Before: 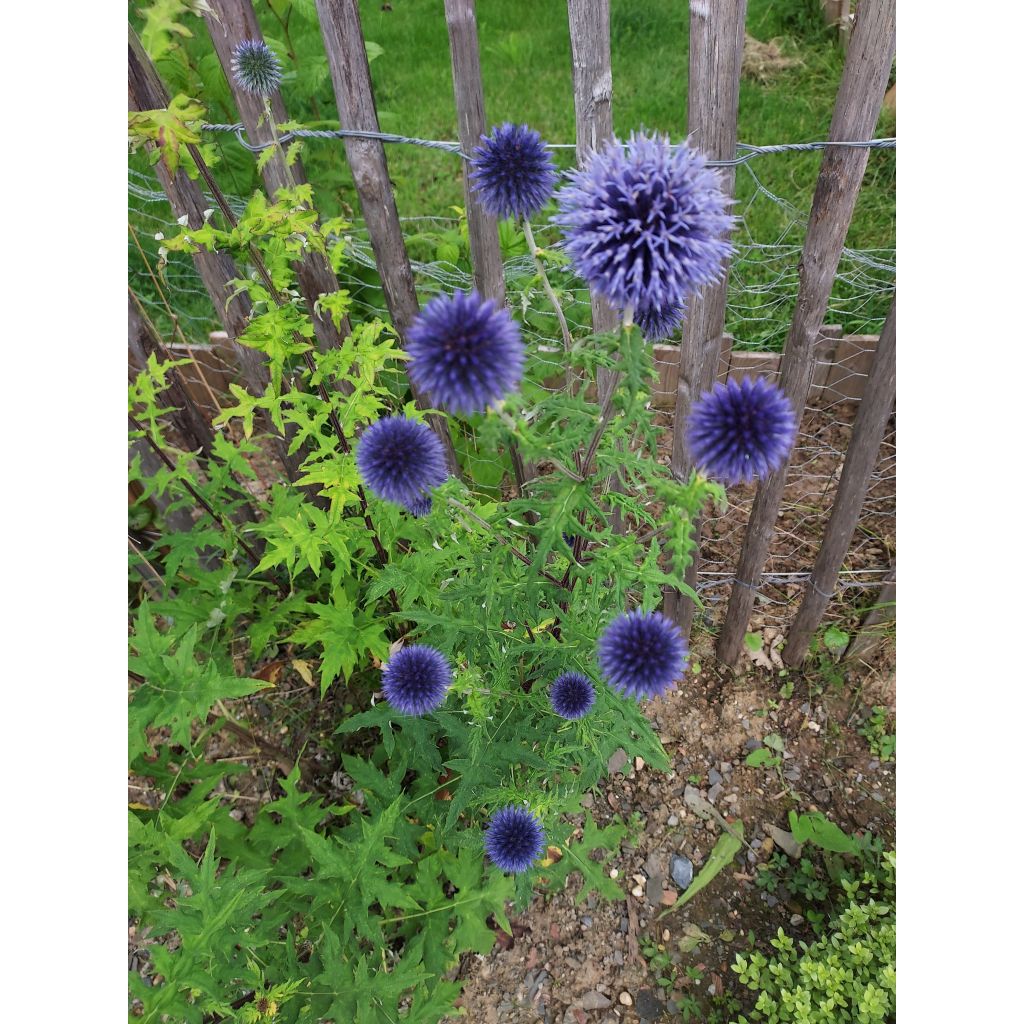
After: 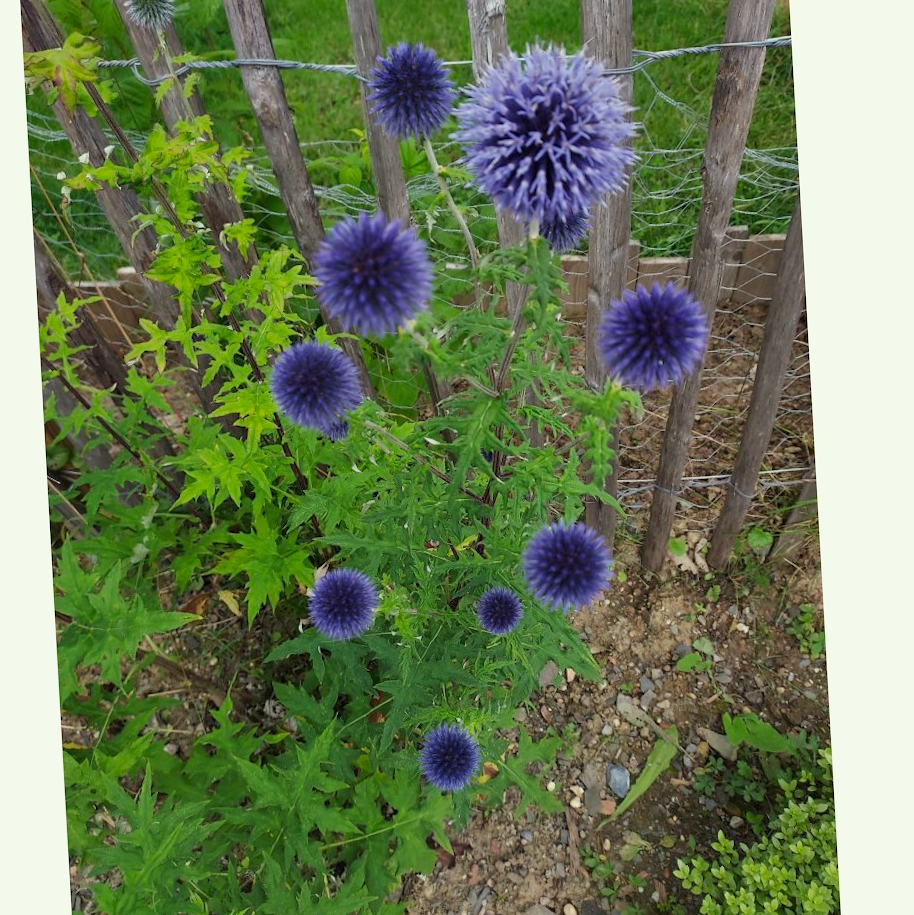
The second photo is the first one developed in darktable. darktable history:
exposure: exposure -0.019 EV, compensate exposure bias true, compensate highlight preservation false
color correction: highlights a* -4.31, highlights b* 6.8
color zones: curves: ch0 [(0, 0.444) (0.143, 0.442) (0.286, 0.441) (0.429, 0.441) (0.571, 0.441) (0.714, 0.441) (0.857, 0.442) (1, 0.444)]
crop and rotate: angle 3.23°, left 5.813%, top 5.692%
